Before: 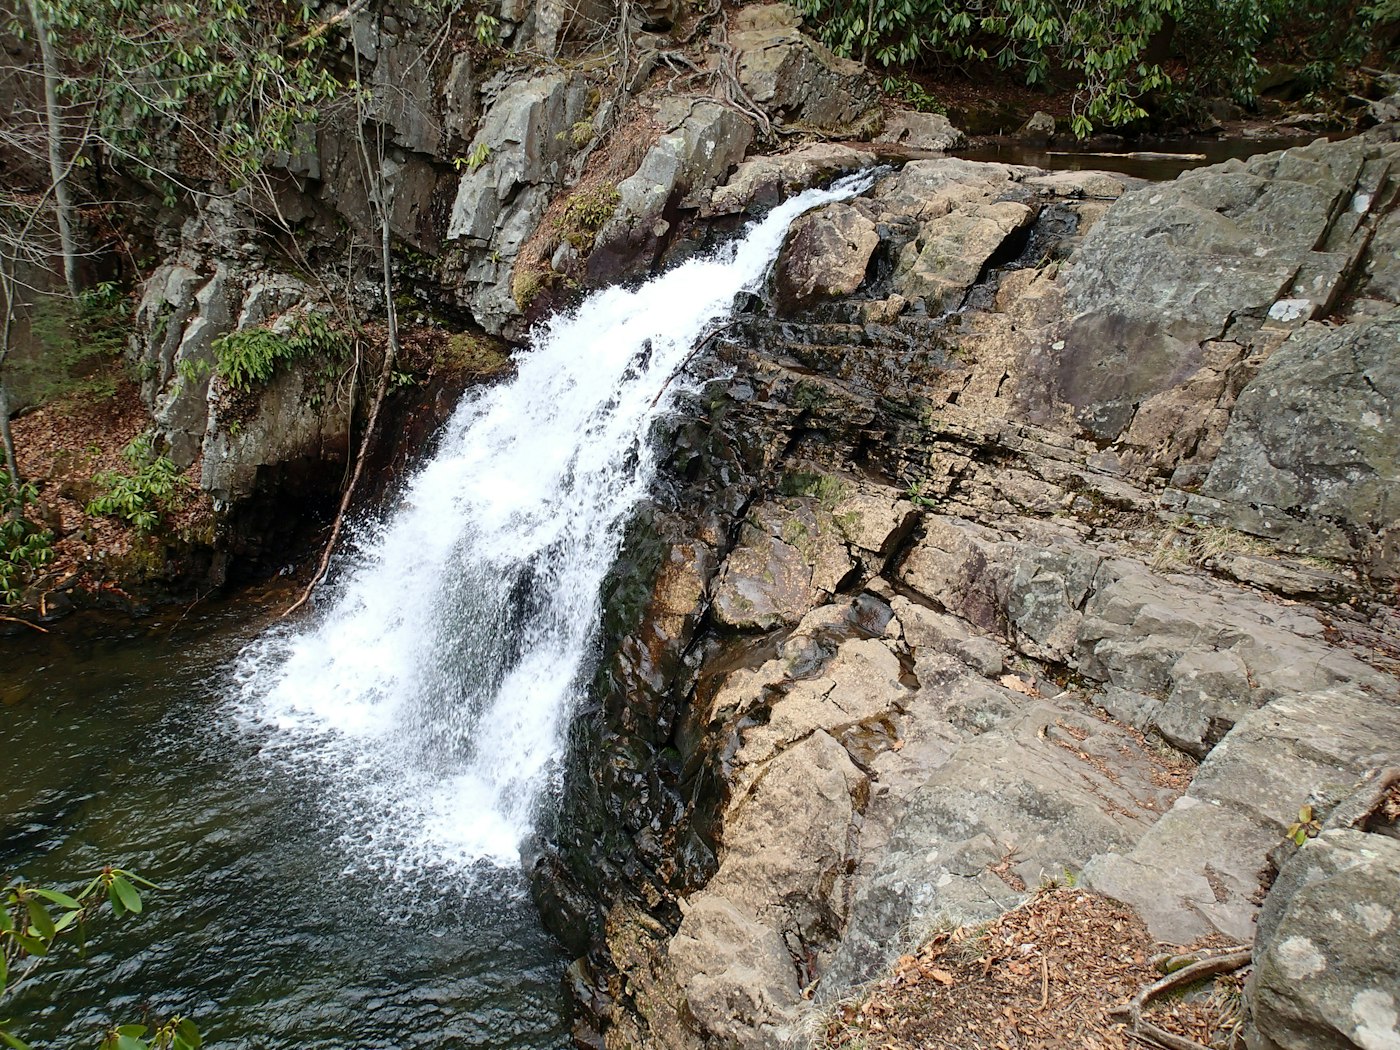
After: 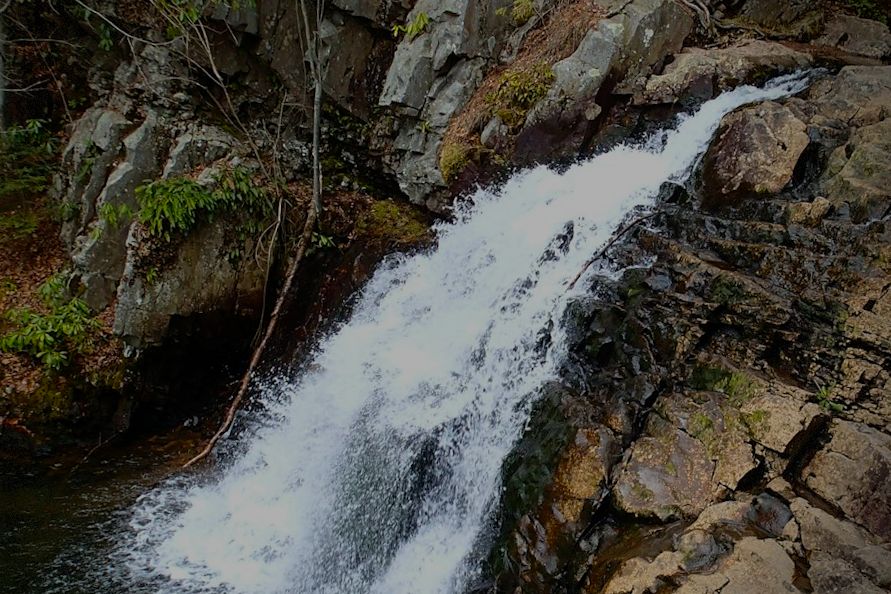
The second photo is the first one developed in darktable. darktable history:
crop and rotate: angle -4.78°, left 1.99%, top 6.681%, right 27.519%, bottom 30.594%
exposure: exposure -1.467 EV, compensate exposure bias true, compensate highlight preservation false
vignetting: fall-off start 89.14%, fall-off radius 43.39%, brightness -0.572, saturation -0.001, center (-0.149, 0.015), width/height ratio 1.162, dithering 8-bit output
color balance rgb: linear chroma grading › global chroma 14.437%, perceptual saturation grading › global saturation 30.58%, perceptual brilliance grading › highlights 7.73%, perceptual brilliance grading › mid-tones 4.075%, perceptual brilliance grading › shadows 1.784%
